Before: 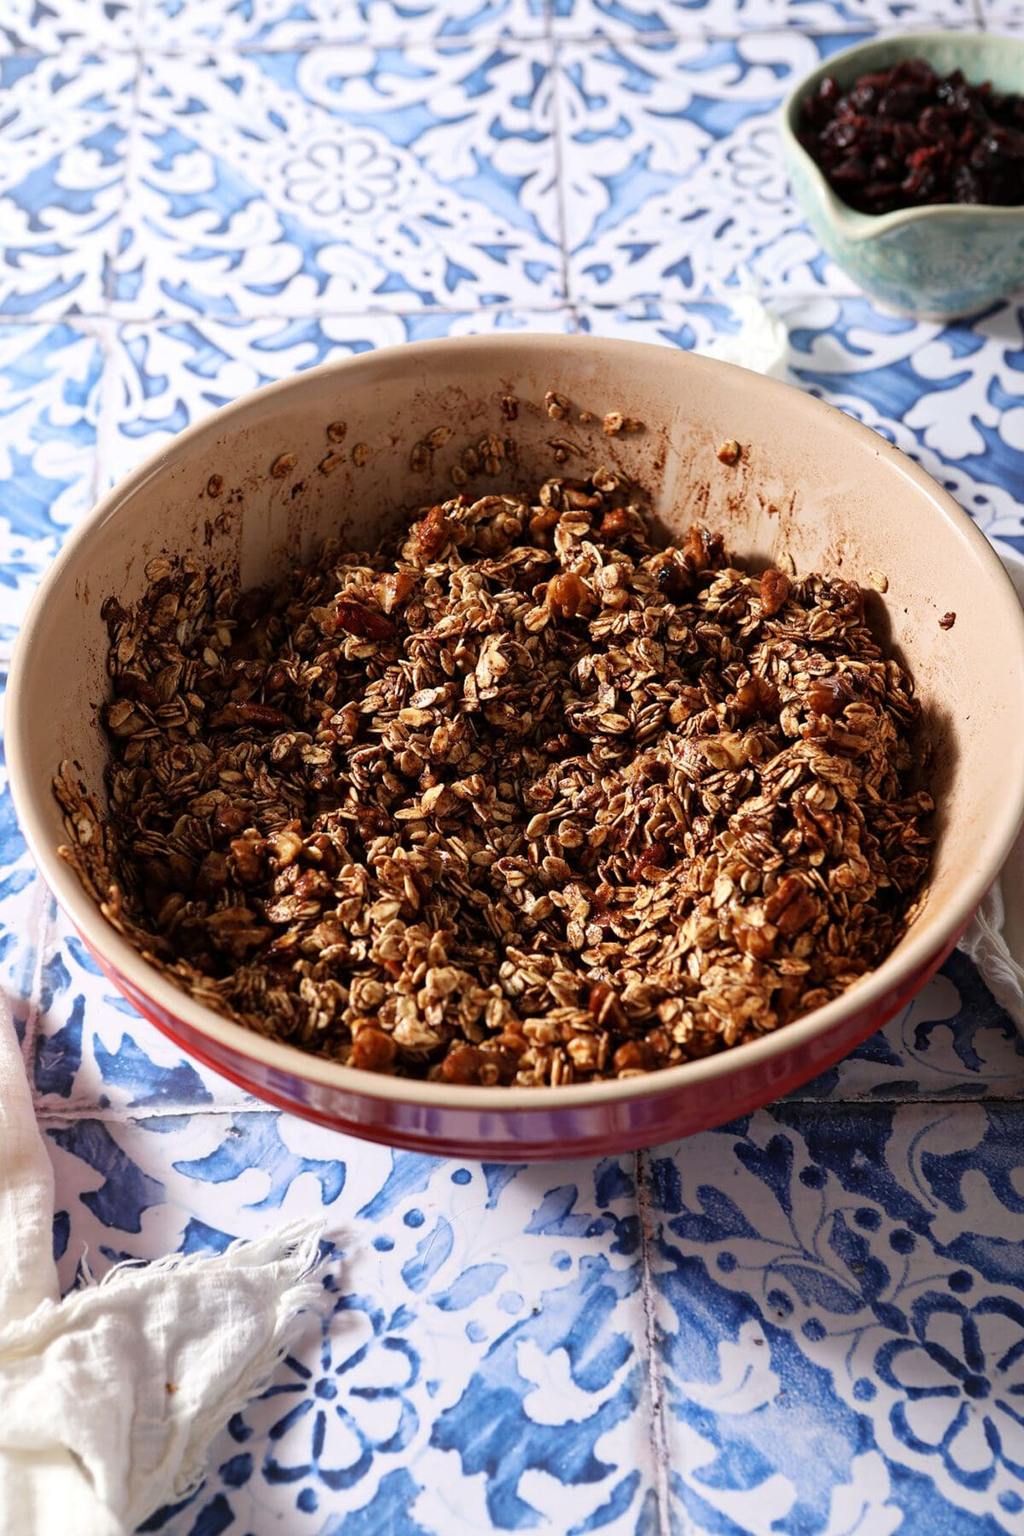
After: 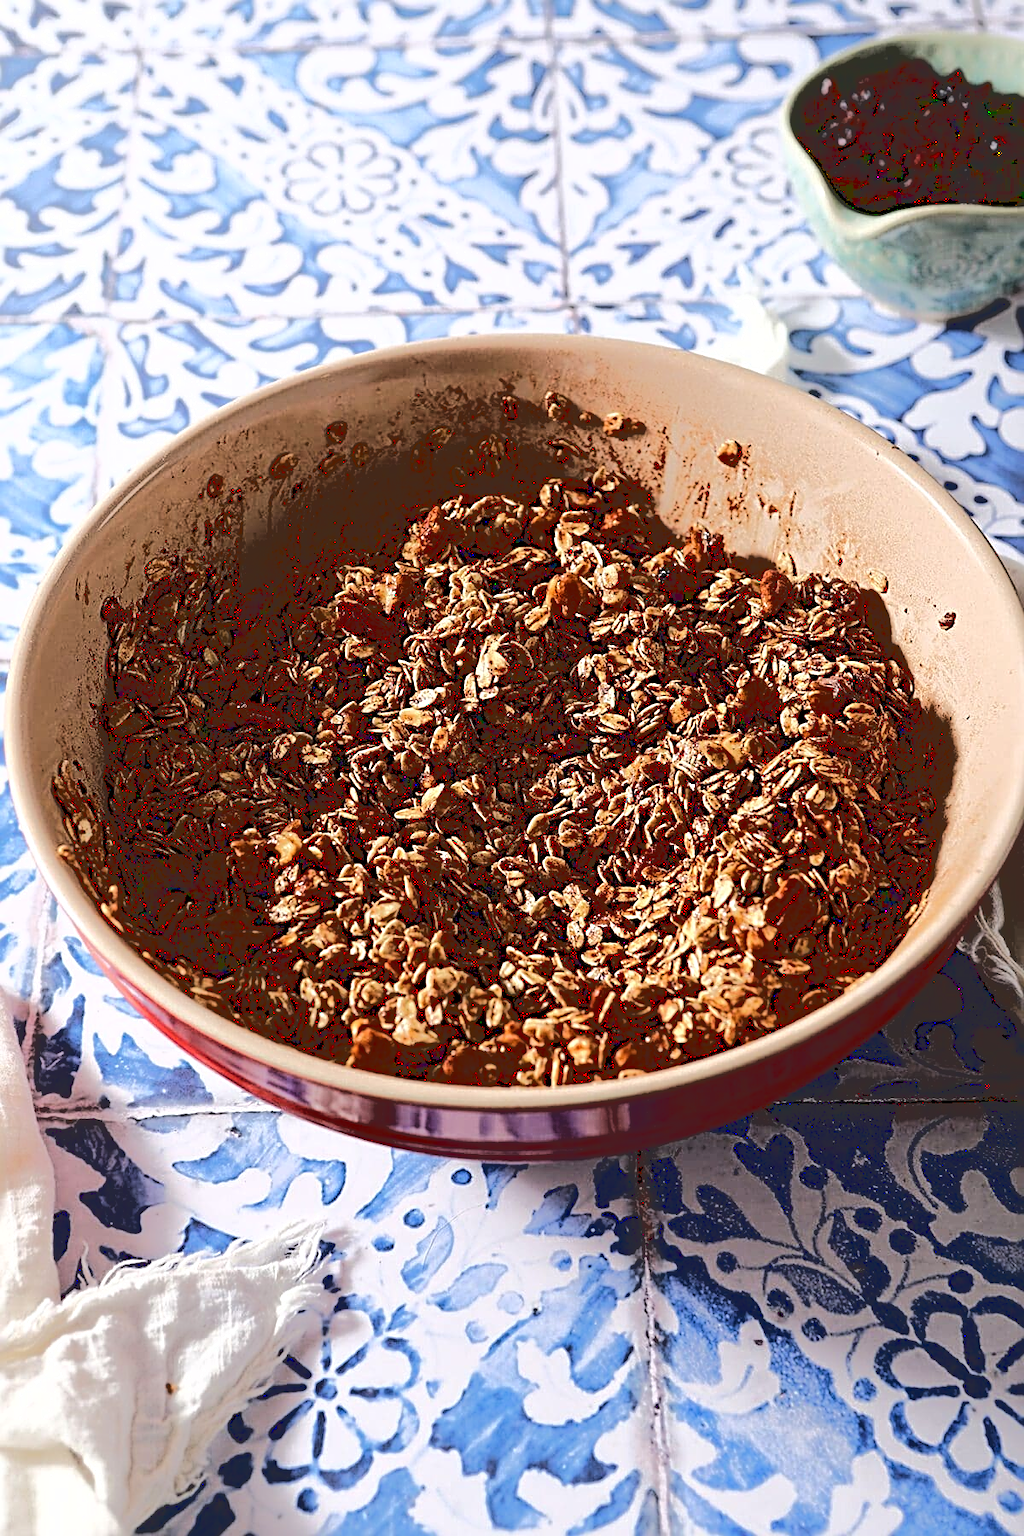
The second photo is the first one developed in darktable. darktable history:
base curve: curves: ch0 [(0.065, 0.026) (0.236, 0.358) (0.53, 0.546) (0.777, 0.841) (0.924, 0.992)], preserve colors average RGB
sharpen: radius 2.817, amount 0.715
